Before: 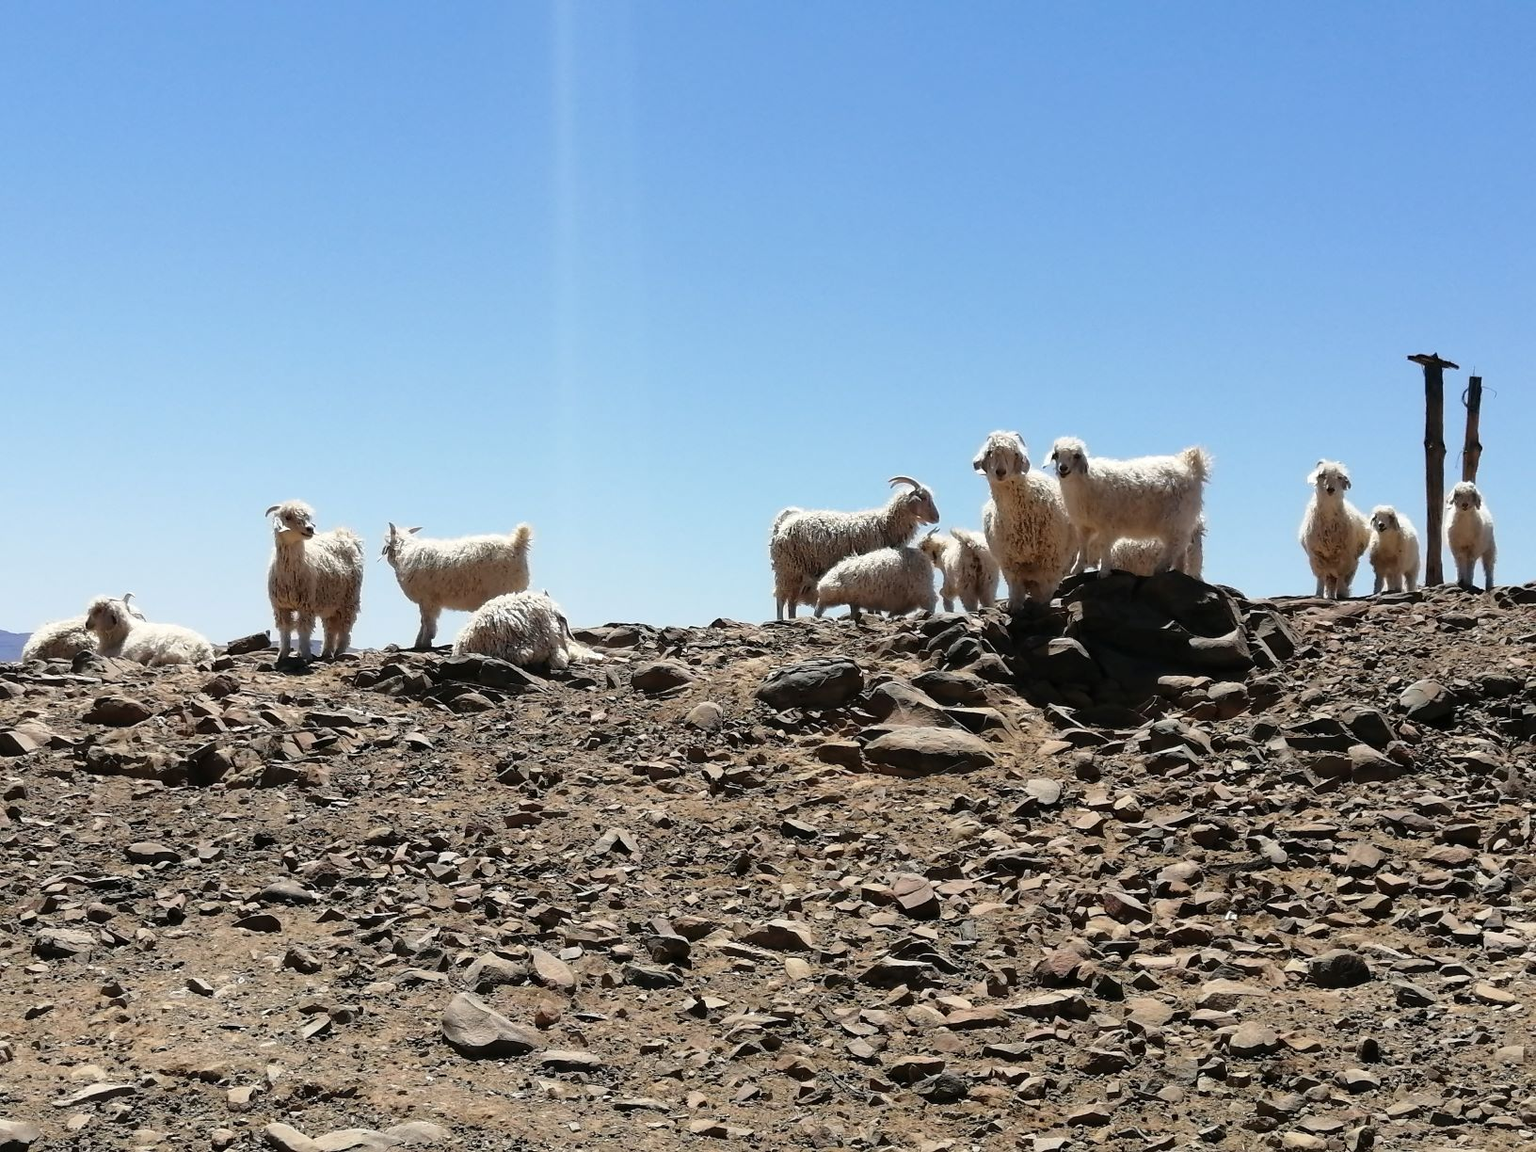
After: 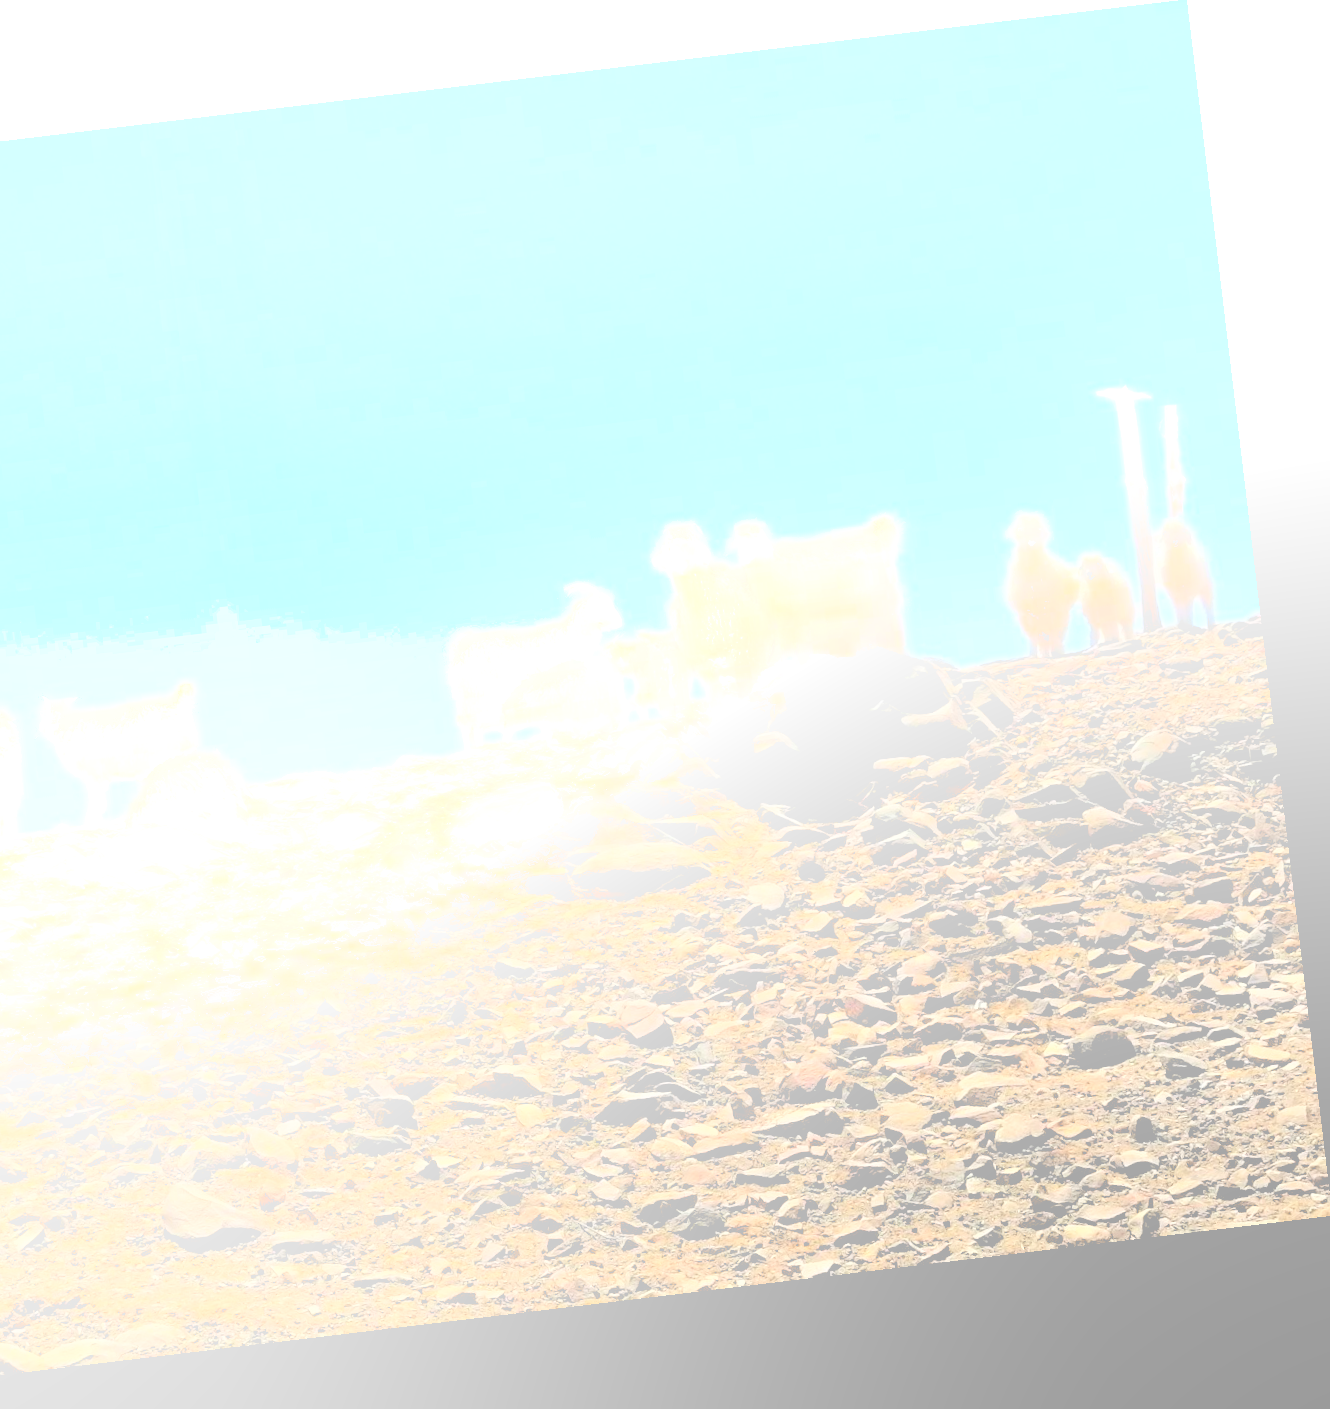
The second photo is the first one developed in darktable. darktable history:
shadows and highlights: radius 108.52, shadows 23.73, highlights -59.32, low approximation 0.01, soften with gaussian
tone equalizer: -8 EV -0.417 EV, -7 EV -0.389 EV, -6 EV -0.333 EV, -5 EV -0.222 EV, -3 EV 0.222 EV, -2 EV 0.333 EV, -1 EV 0.389 EV, +0 EV 0.417 EV, edges refinement/feathering 500, mask exposure compensation -1.57 EV, preserve details no
rotate and perspective: rotation -6.83°, automatic cropping off
crop and rotate: left 24.6%
exposure: compensate highlight preservation false
bloom: size 85%, threshold 5%, strength 85%
rgb levels: levels [[0.01, 0.419, 0.839], [0, 0.5, 1], [0, 0.5, 1]]
